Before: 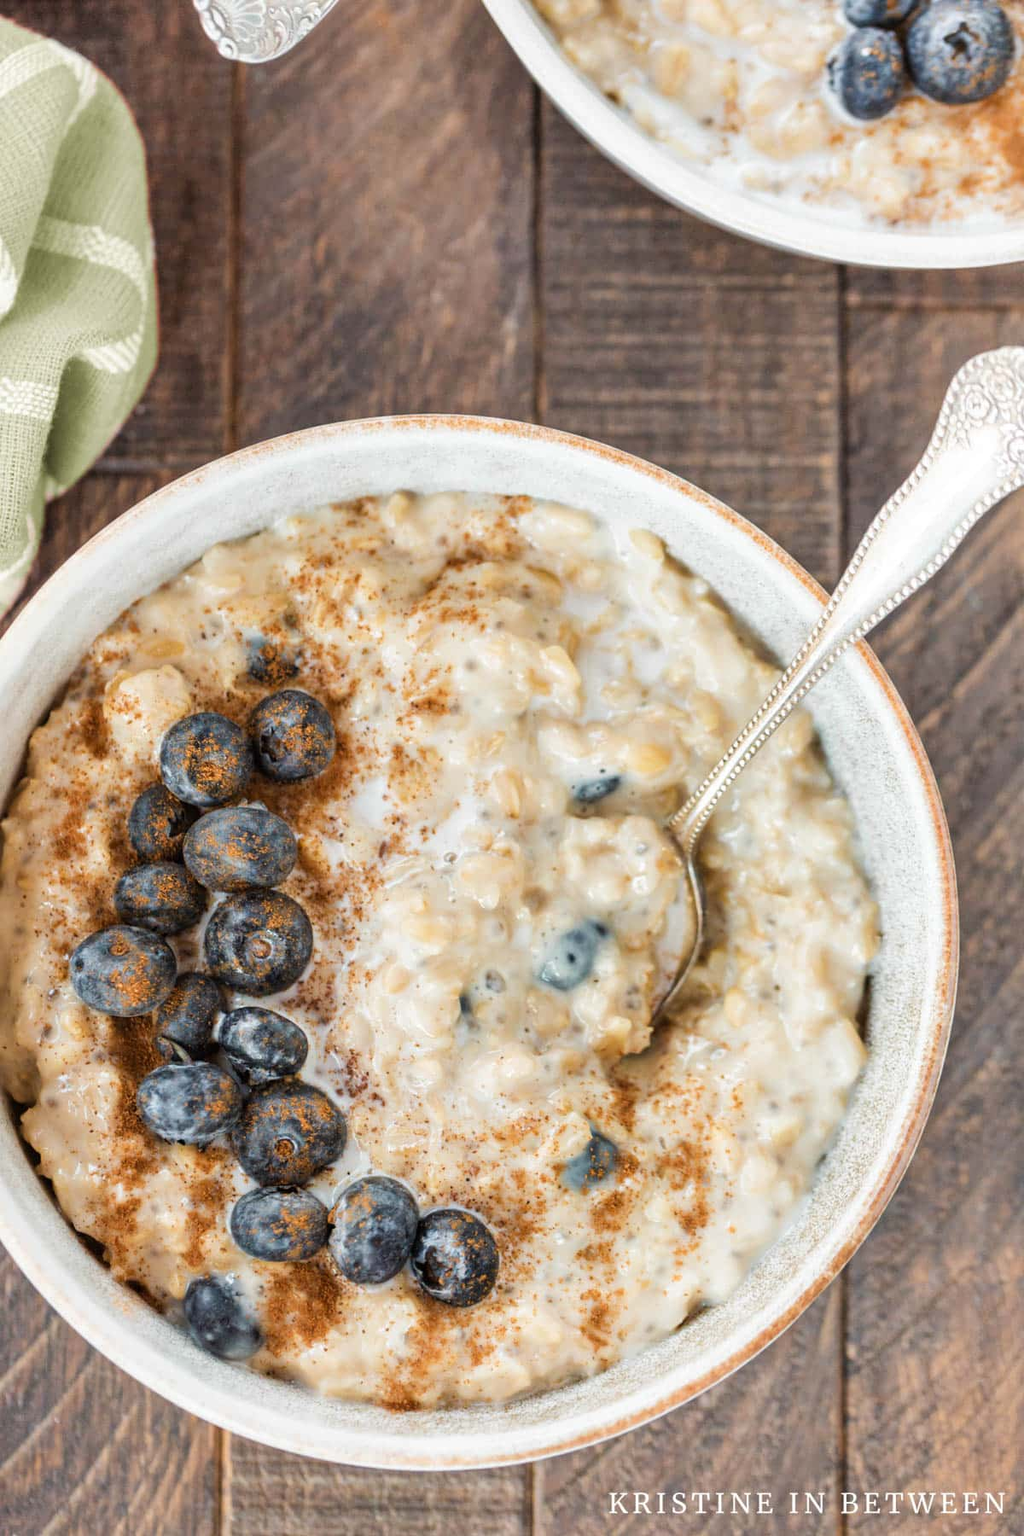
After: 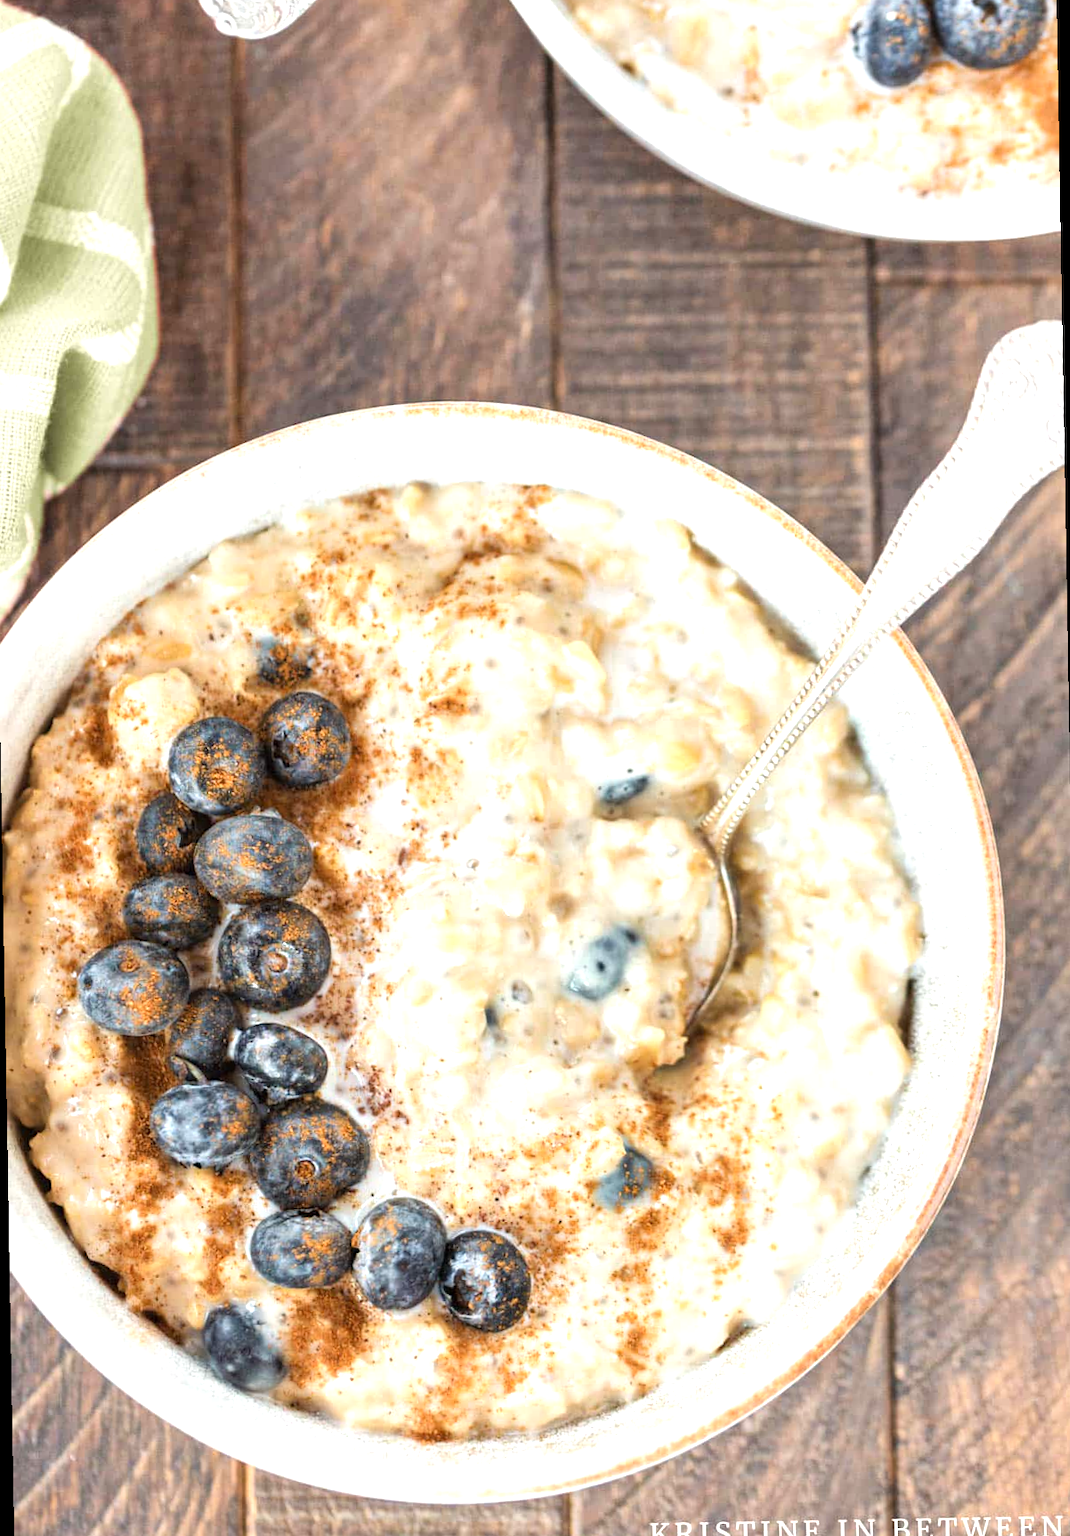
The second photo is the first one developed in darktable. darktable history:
exposure: exposure 0.7 EV, compensate highlight preservation false
crop: bottom 0.071%
rotate and perspective: rotation -1°, crop left 0.011, crop right 0.989, crop top 0.025, crop bottom 0.975
